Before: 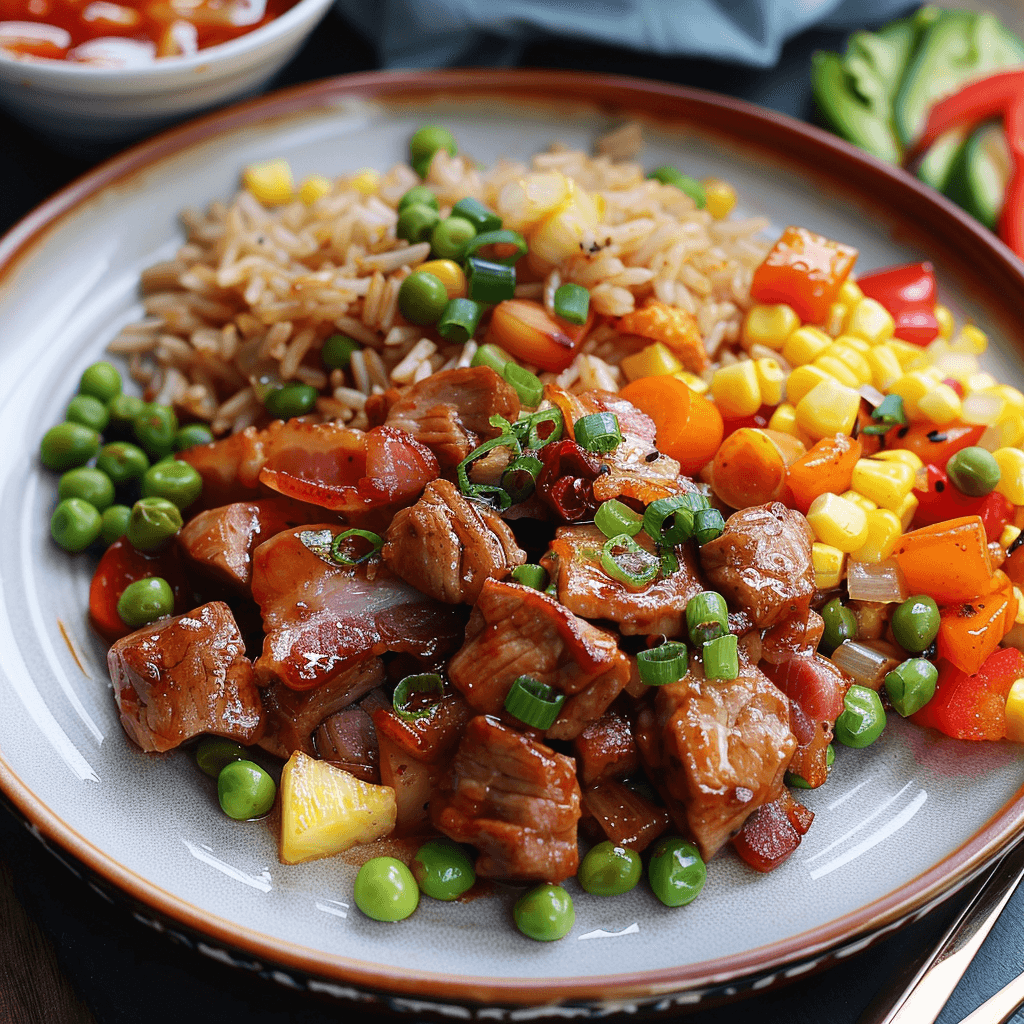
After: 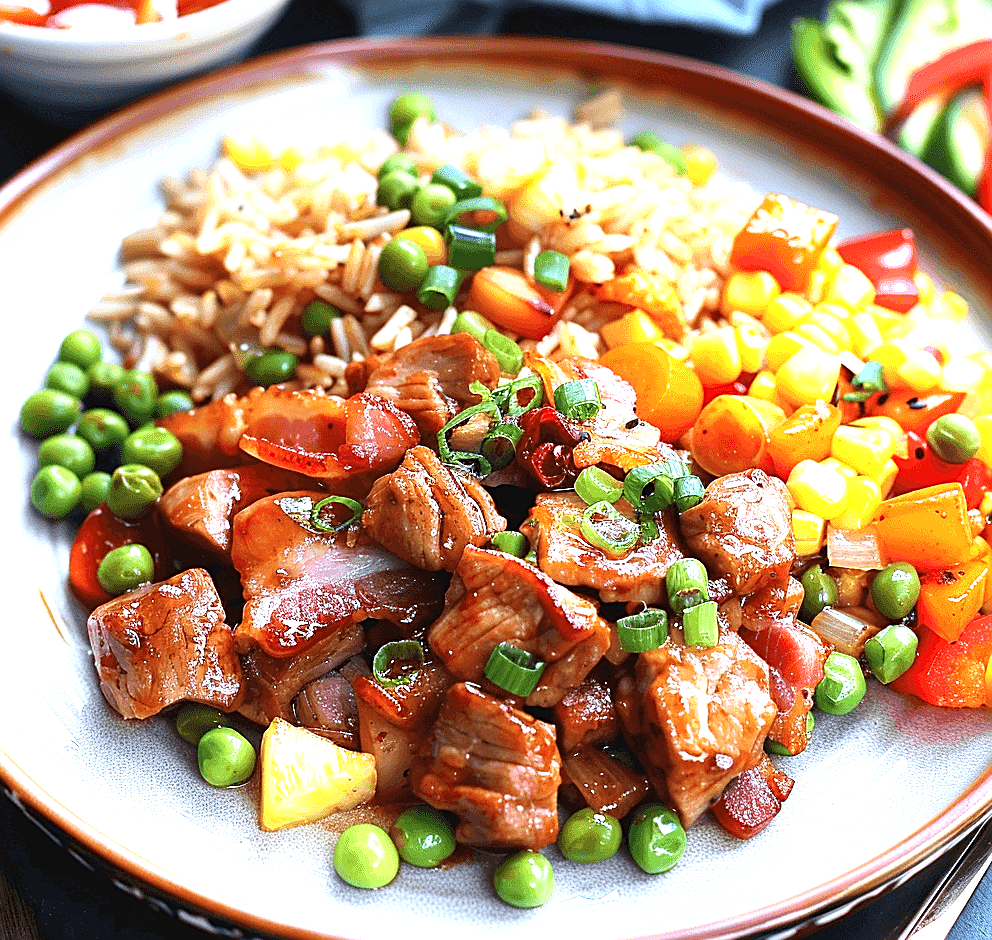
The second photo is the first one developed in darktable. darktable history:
sharpen: on, module defaults
exposure: black level correction 0.001, exposure 1.398 EV, compensate exposure bias true, compensate highlight preservation false
white balance: red 0.954, blue 1.079
crop: left 1.964%, top 3.251%, right 1.122%, bottom 4.933%
